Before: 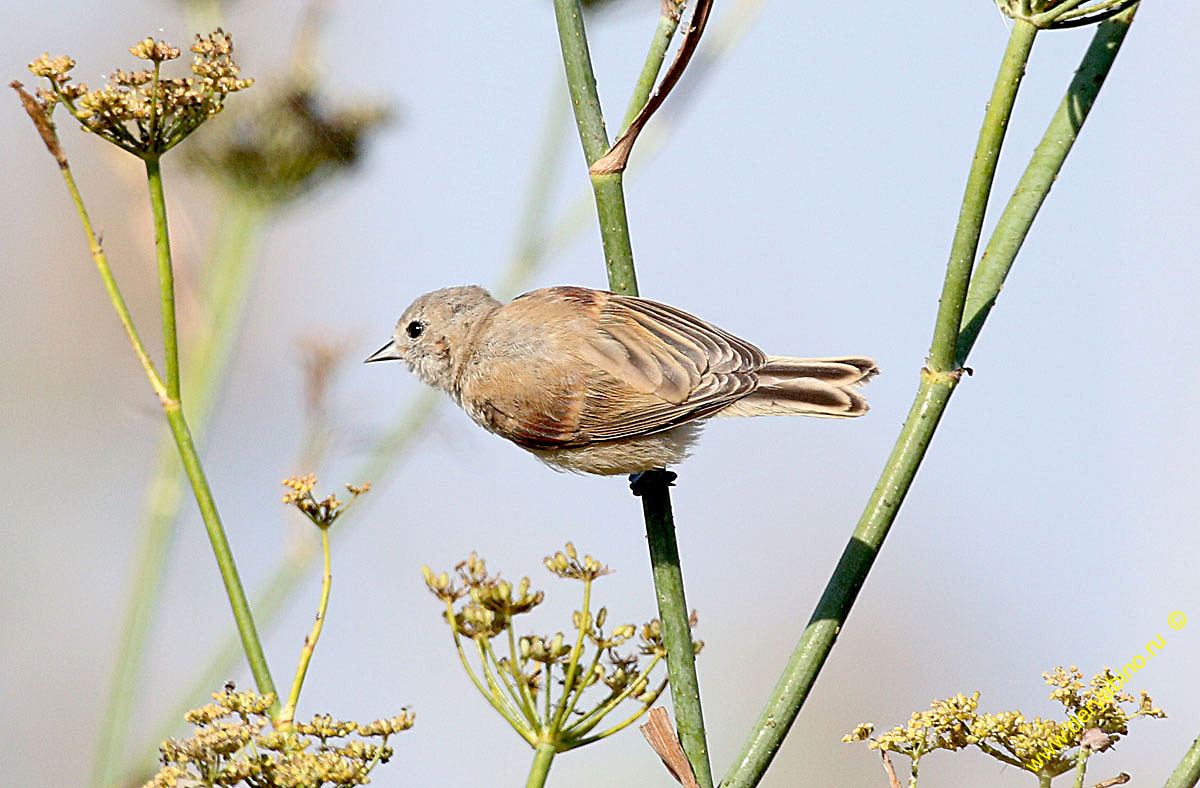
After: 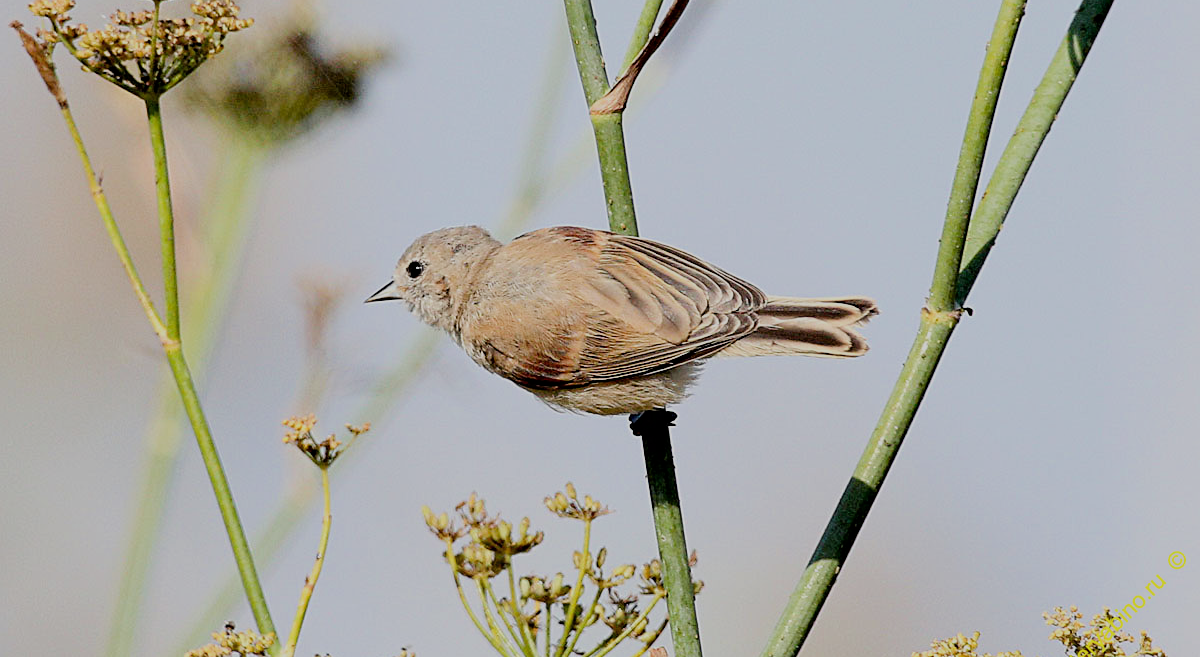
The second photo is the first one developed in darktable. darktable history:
crop: top 7.625%, bottom 8.027%
exposure: exposure -0.153 EV, compensate highlight preservation false
filmic rgb: black relative exposure -7.32 EV, white relative exposure 5.09 EV, hardness 3.2
